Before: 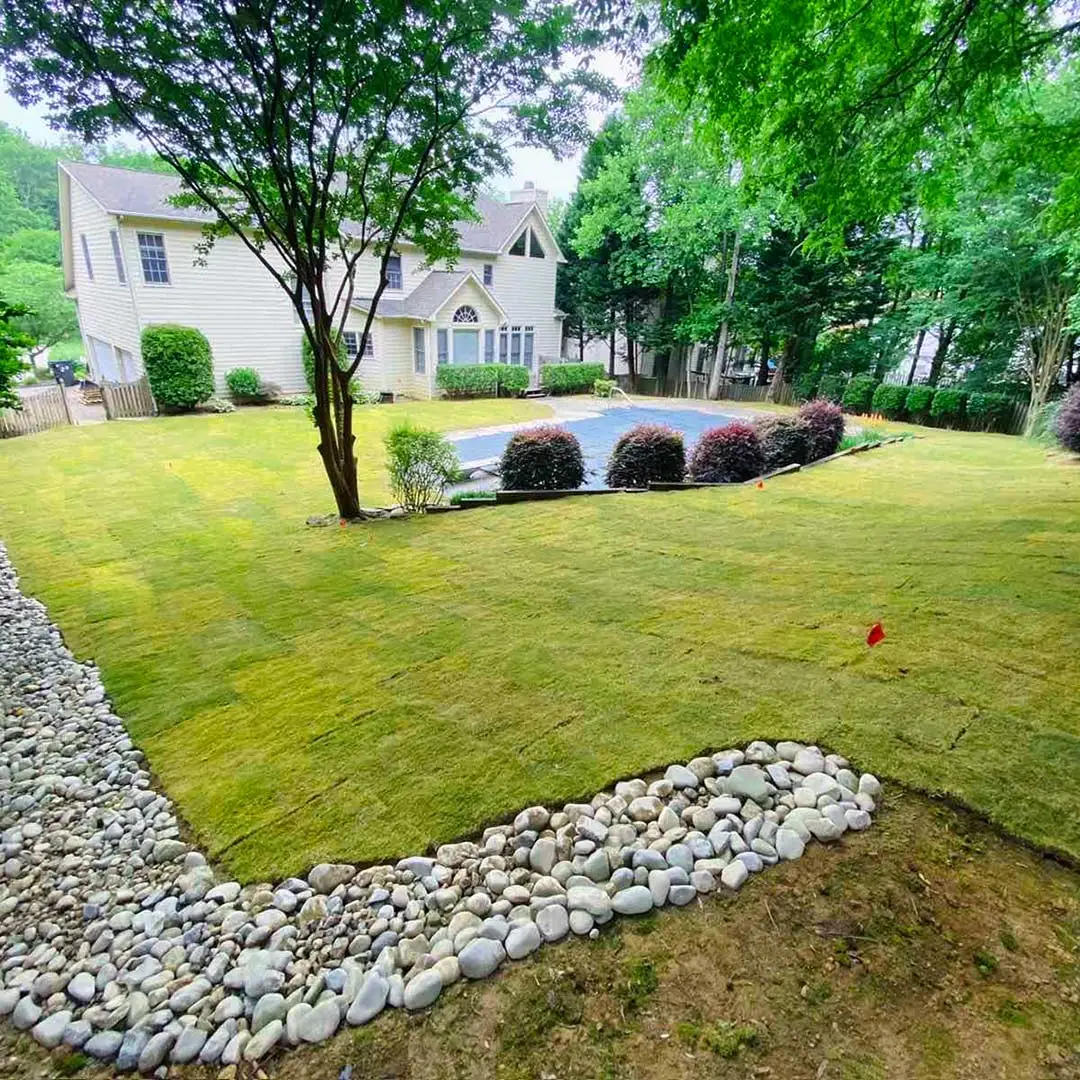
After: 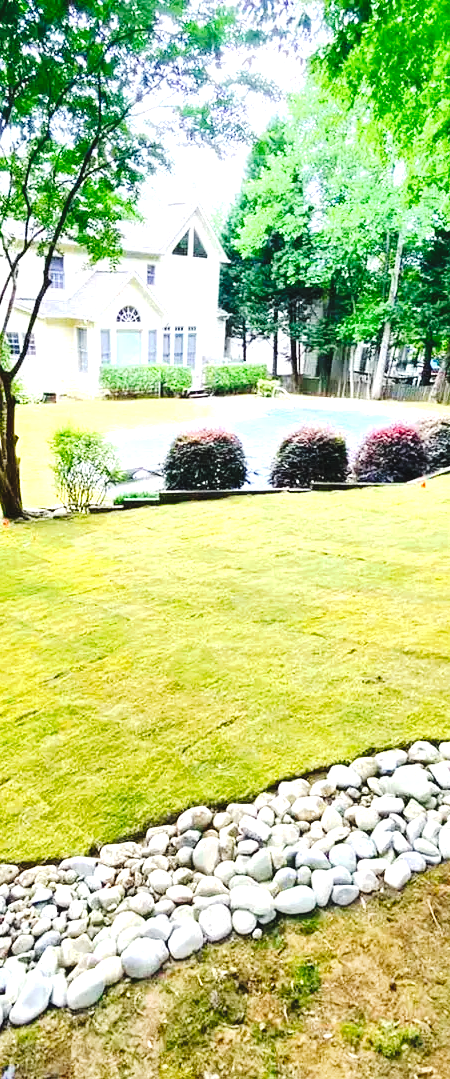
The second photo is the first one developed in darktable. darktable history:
exposure: black level correction 0, exposure 1.2 EV, compensate highlight preservation false
tone curve: curves: ch0 [(0, 0) (0.003, 0.042) (0.011, 0.043) (0.025, 0.047) (0.044, 0.059) (0.069, 0.07) (0.1, 0.085) (0.136, 0.107) (0.177, 0.139) (0.224, 0.185) (0.277, 0.258) (0.335, 0.34) (0.399, 0.434) (0.468, 0.526) (0.543, 0.623) (0.623, 0.709) (0.709, 0.794) (0.801, 0.866) (0.898, 0.919) (1, 1)], preserve colors none
crop: left 31.229%, right 27.105%
